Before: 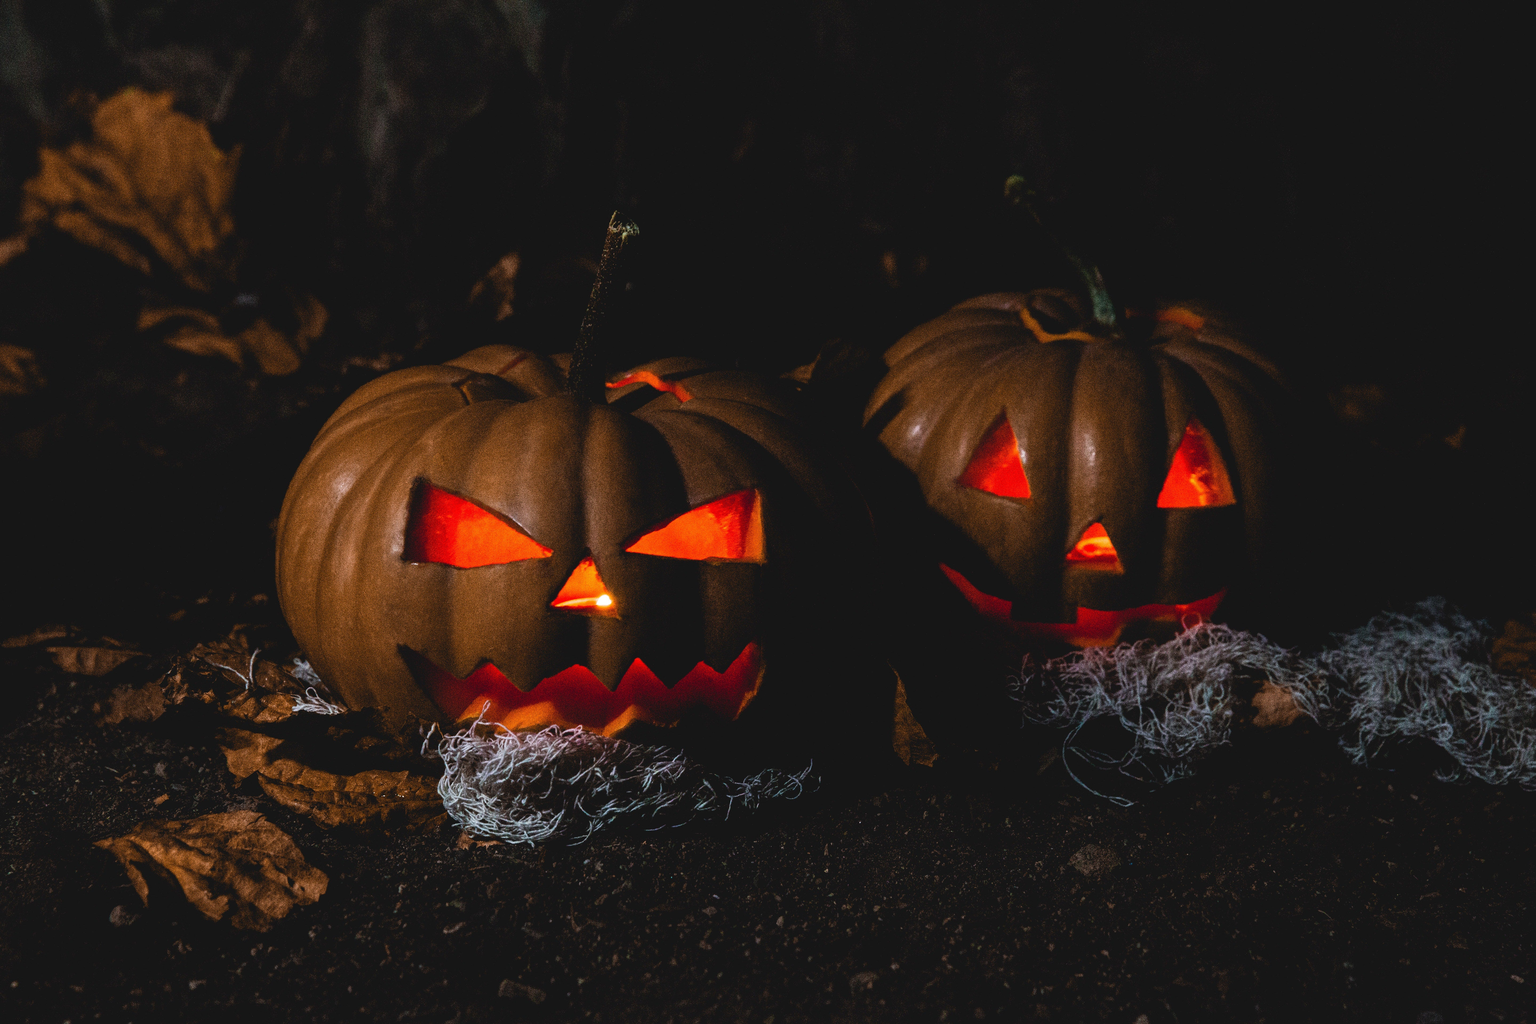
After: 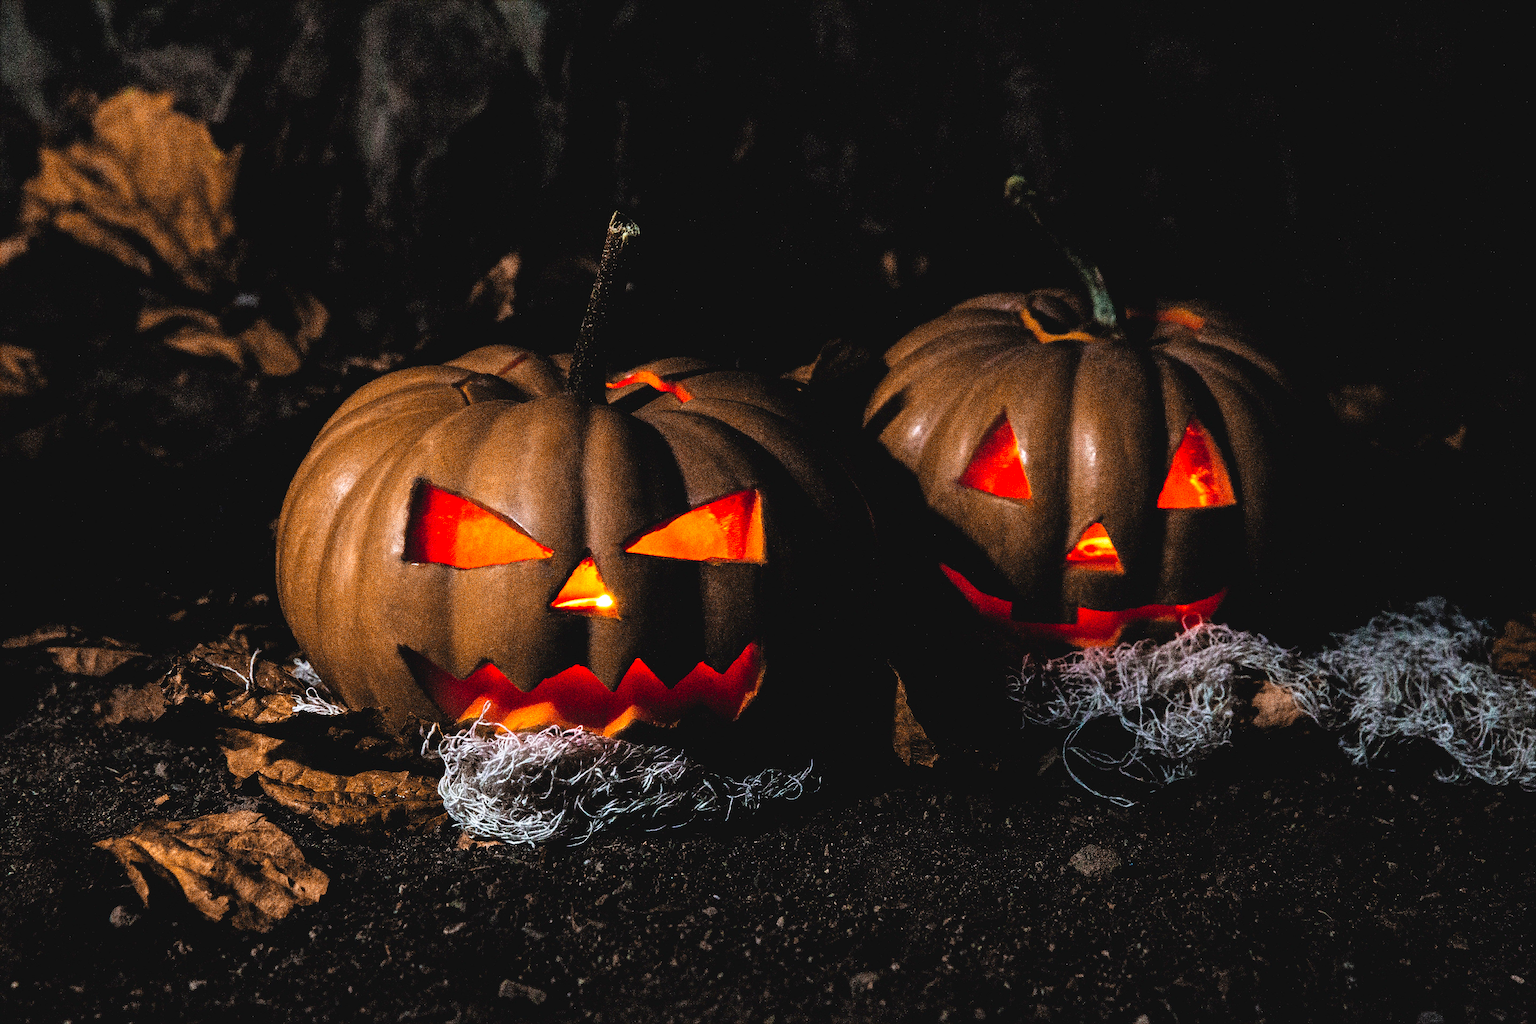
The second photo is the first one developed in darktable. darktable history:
tone curve: curves: ch0 [(0, 0) (0.003, 0.016) (0.011, 0.016) (0.025, 0.016) (0.044, 0.017) (0.069, 0.026) (0.1, 0.044) (0.136, 0.074) (0.177, 0.121) (0.224, 0.183) (0.277, 0.248) (0.335, 0.326) (0.399, 0.413) (0.468, 0.511) (0.543, 0.612) (0.623, 0.717) (0.709, 0.818) (0.801, 0.911) (0.898, 0.979) (1, 1)], preserve colors none
exposure: exposure 0.636 EV, compensate highlight preservation false
sharpen: on, module defaults
